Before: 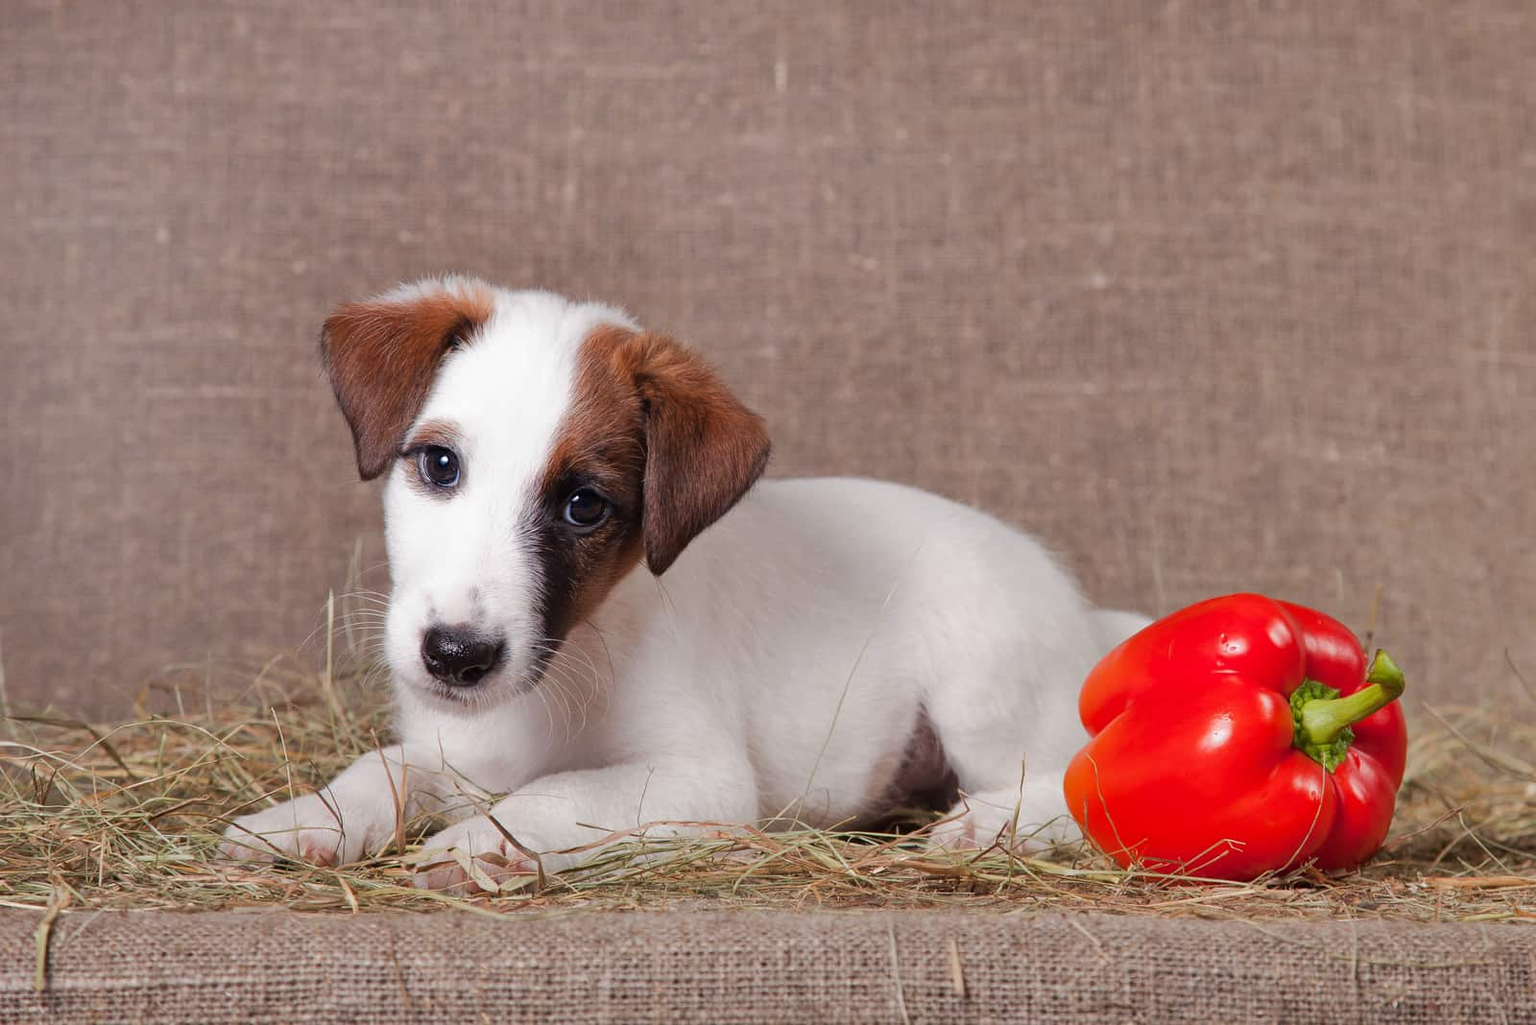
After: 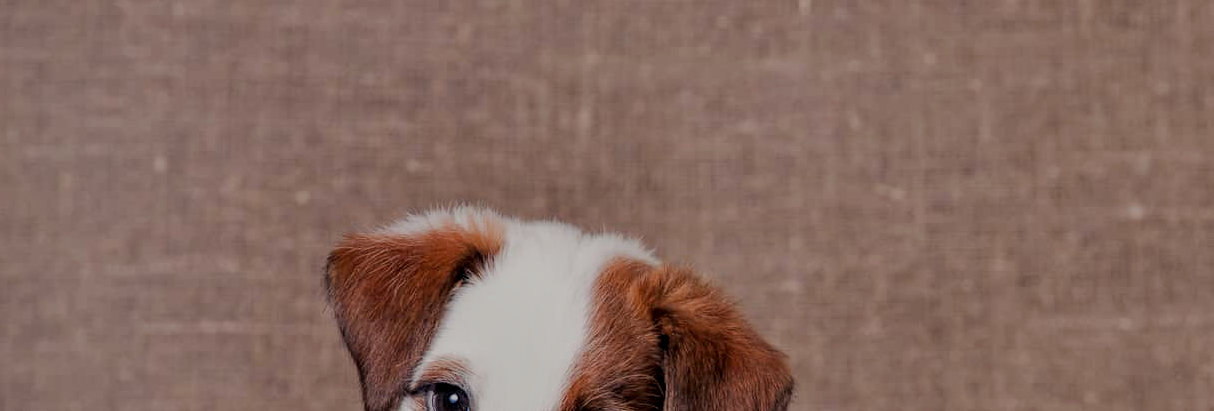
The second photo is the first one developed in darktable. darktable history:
crop: left 0.573%, top 7.636%, right 23.545%, bottom 53.789%
shadows and highlights: shadows 82.33, white point adjustment -9.06, highlights -61.16, soften with gaussian
local contrast: detail 130%
filmic rgb: black relative exposure -8.54 EV, white relative exposure 5.53 EV, hardness 3.39, contrast 1.02
color correction: highlights a* 0.533, highlights b* 2.88, saturation 1.08
